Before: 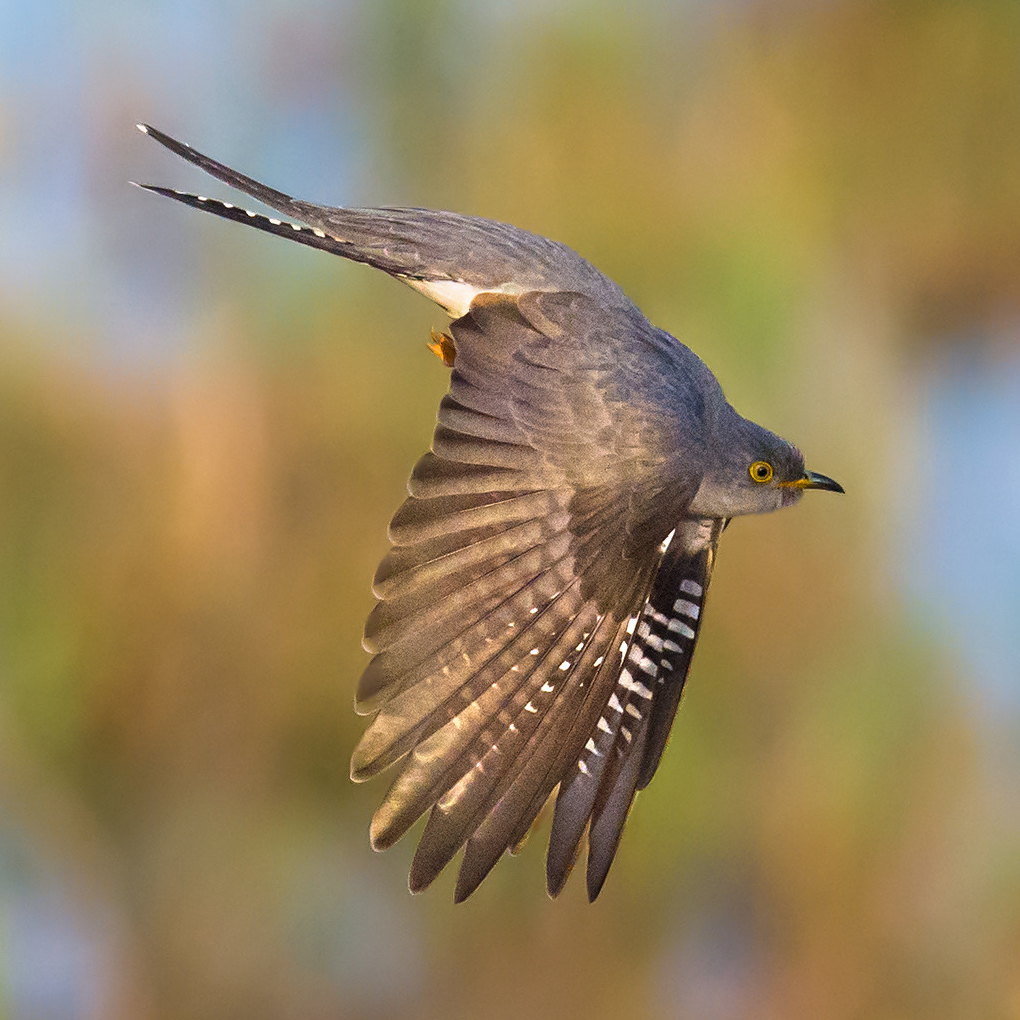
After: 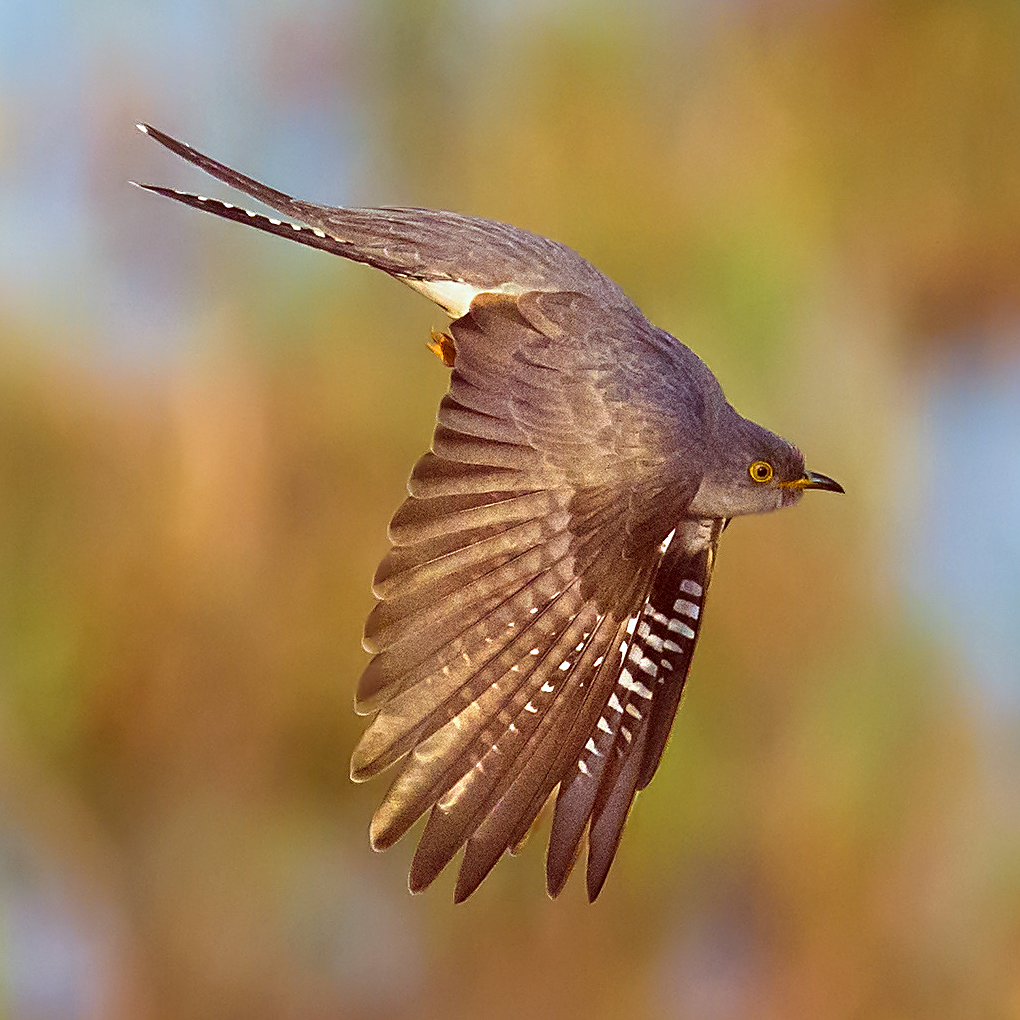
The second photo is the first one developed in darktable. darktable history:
sharpen: on, module defaults
local contrast: mode bilateral grid, contrast 15, coarseness 36, detail 104%, midtone range 0.2
color correction: highlights a* -7.21, highlights b* -0.217, shadows a* 20.87, shadows b* 12.44
